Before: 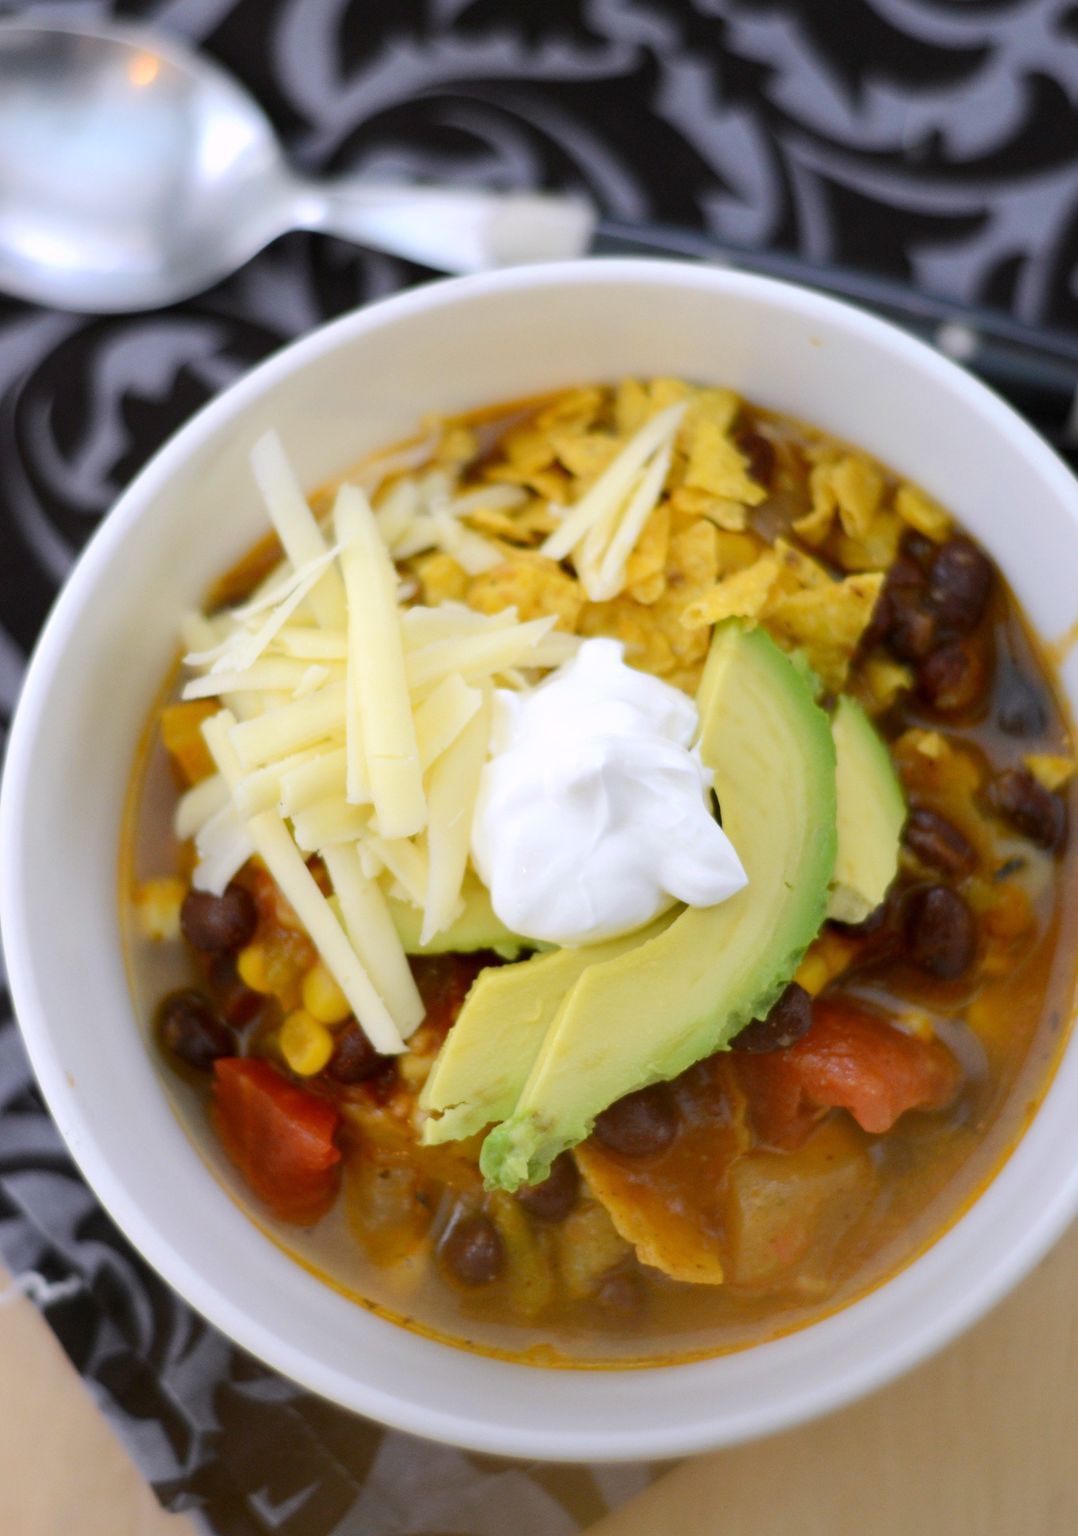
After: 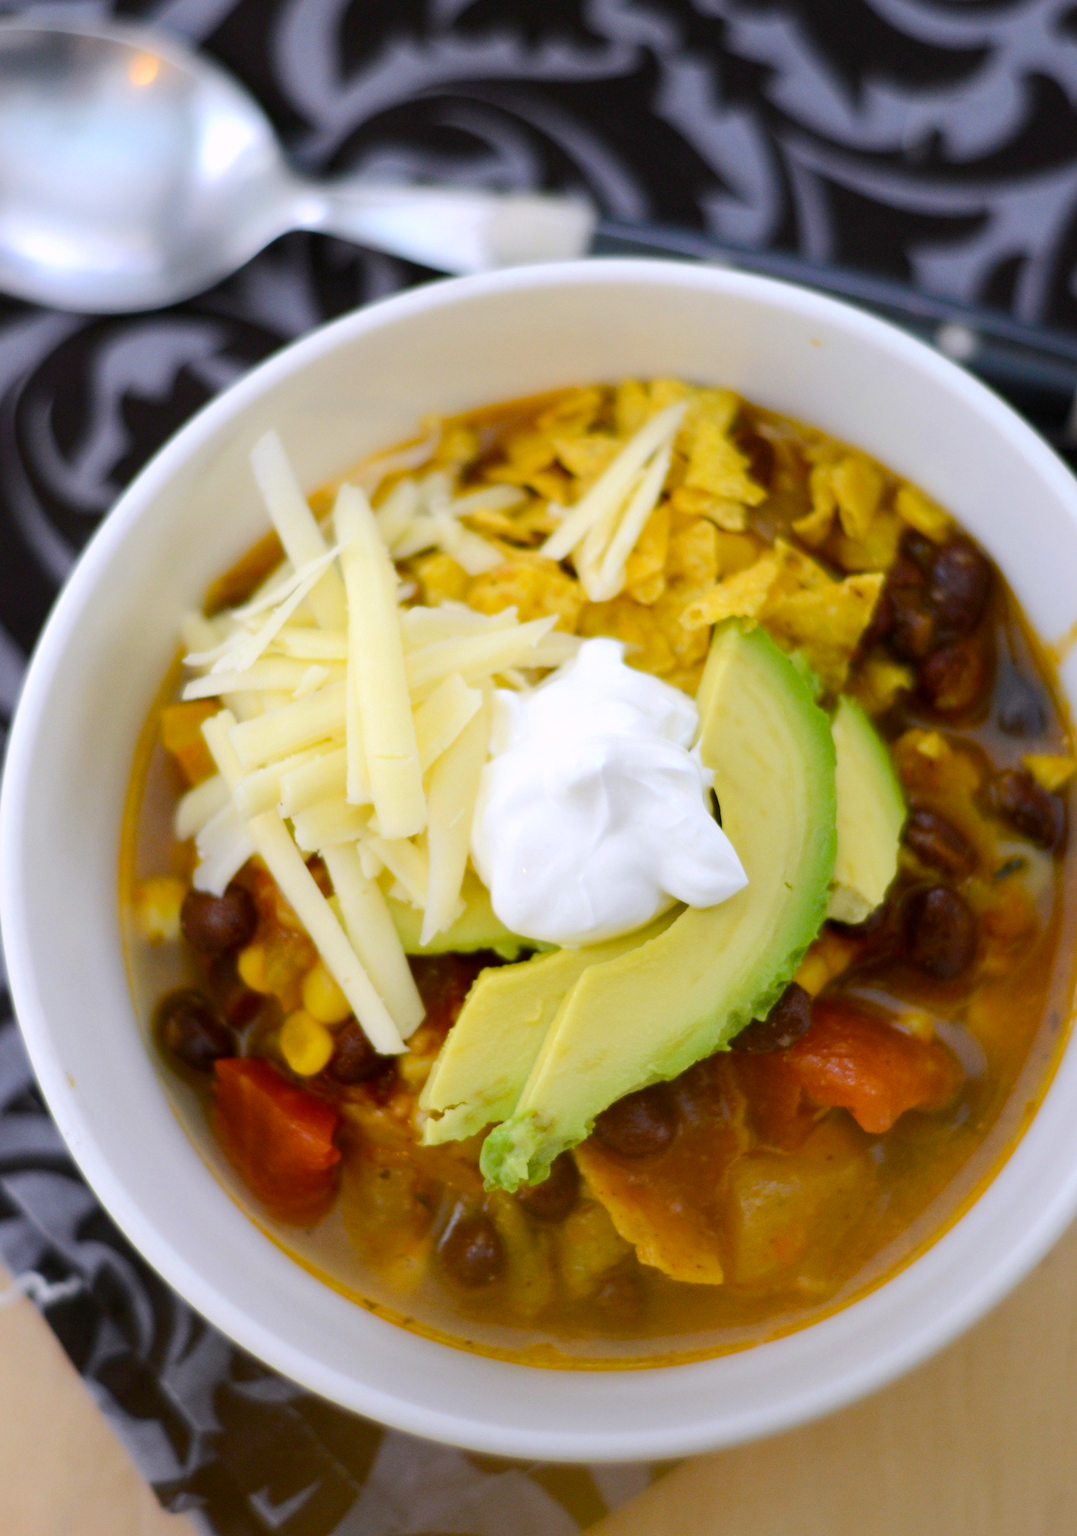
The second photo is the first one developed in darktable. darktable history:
color balance rgb: shadows lift › luminance -10.334%, linear chroma grading › global chroma 9.927%, perceptual saturation grading › global saturation 15.778%, perceptual saturation grading › highlights -19.478%, perceptual saturation grading › shadows 19.246%
